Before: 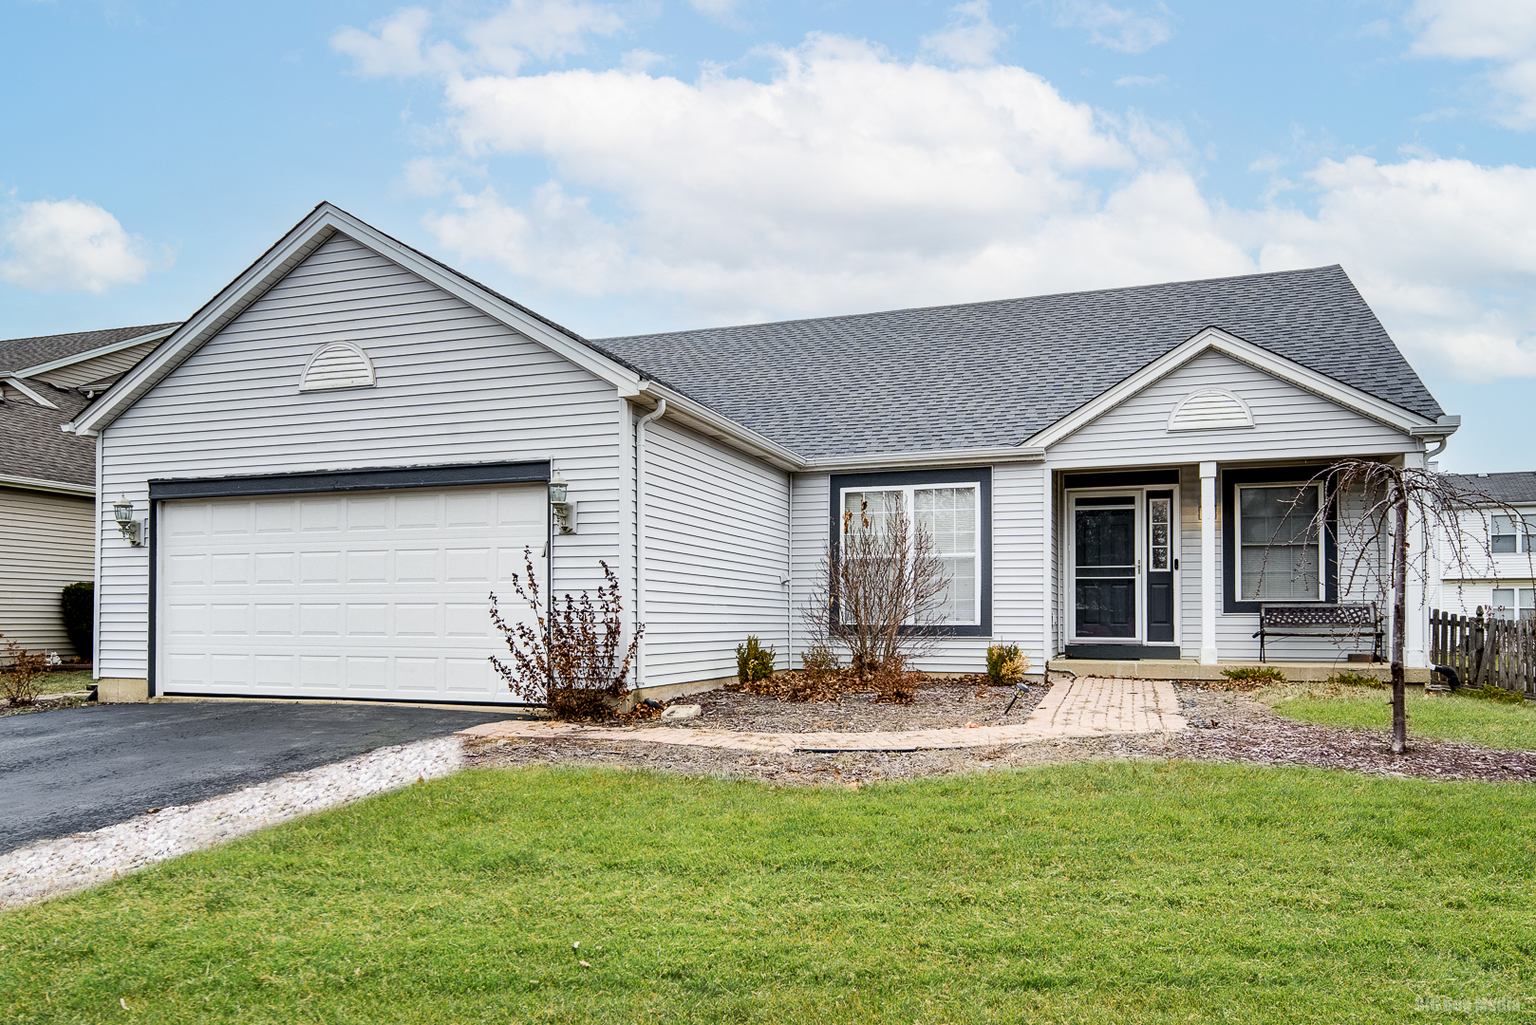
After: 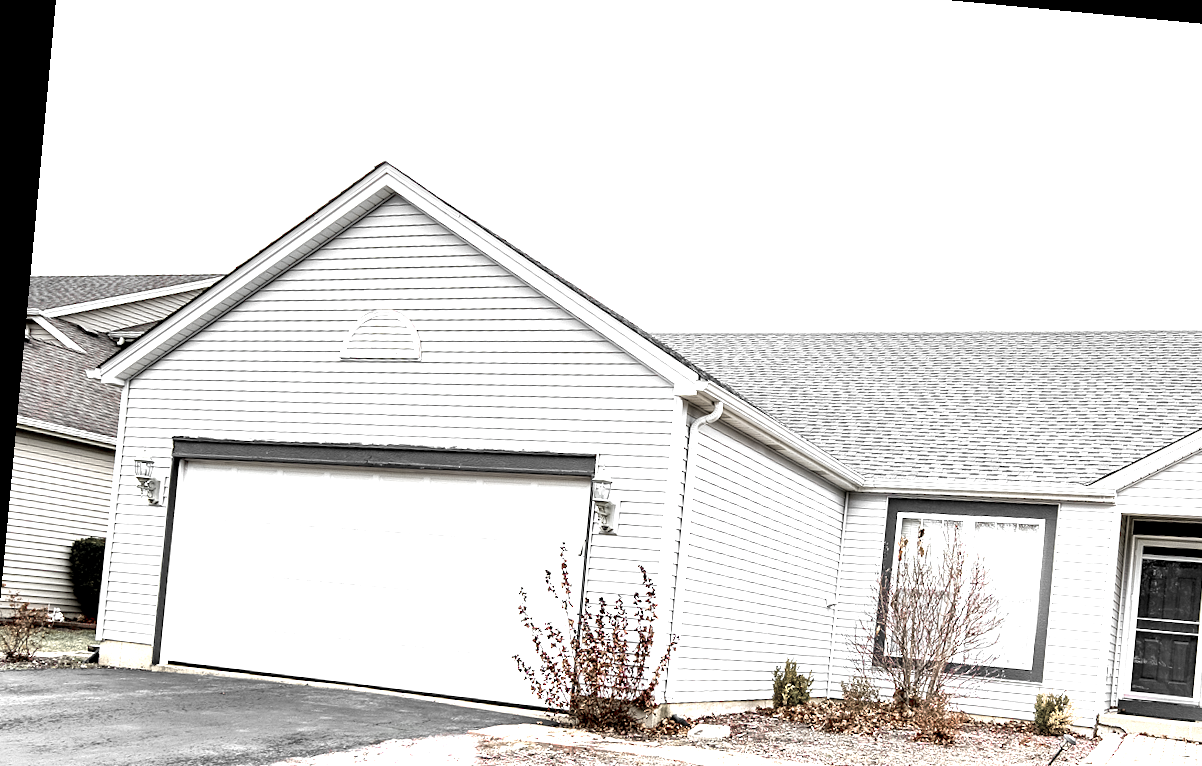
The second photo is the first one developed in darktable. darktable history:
color zones: curves: ch1 [(0, 0.831) (0.08, 0.771) (0.157, 0.268) (0.241, 0.207) (0.562, -0.005) (0.714, -0.013) (0.876, 0.01) (1, 0.831)]
crop and rotate: angle -5.3°, left 2.089%, top 6.716%, right 27.652%, bottom 30.707%
exposure: black level correction 0.001, exposure 1.398 EV, compensate exposure bias true, compensate highlight preservation false
